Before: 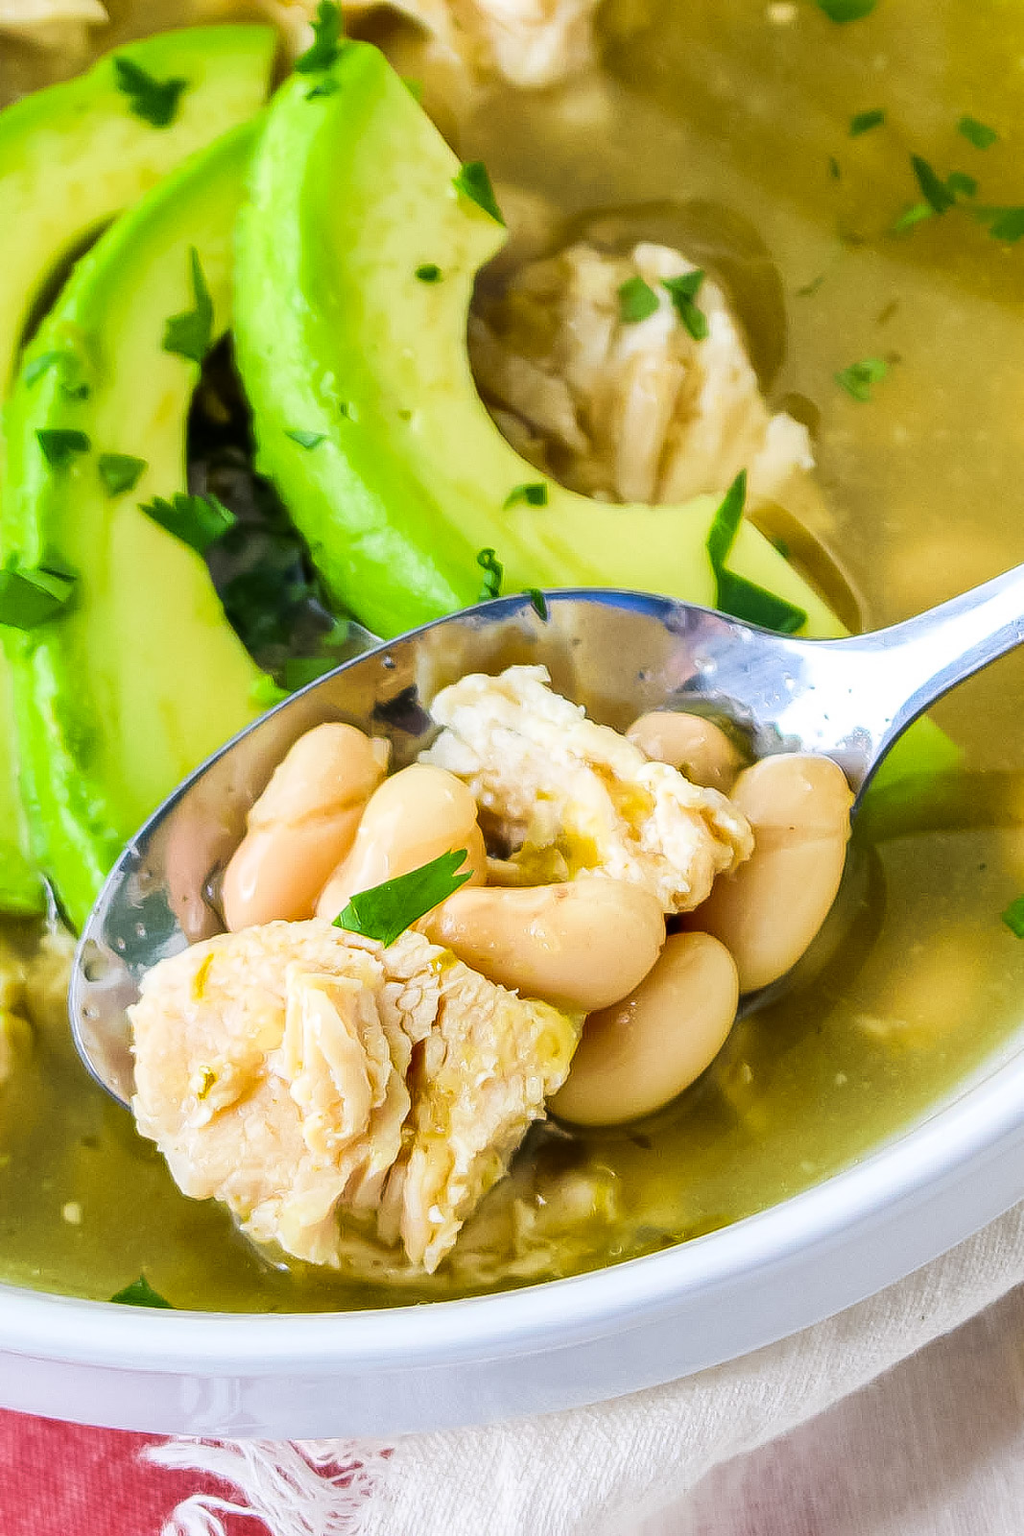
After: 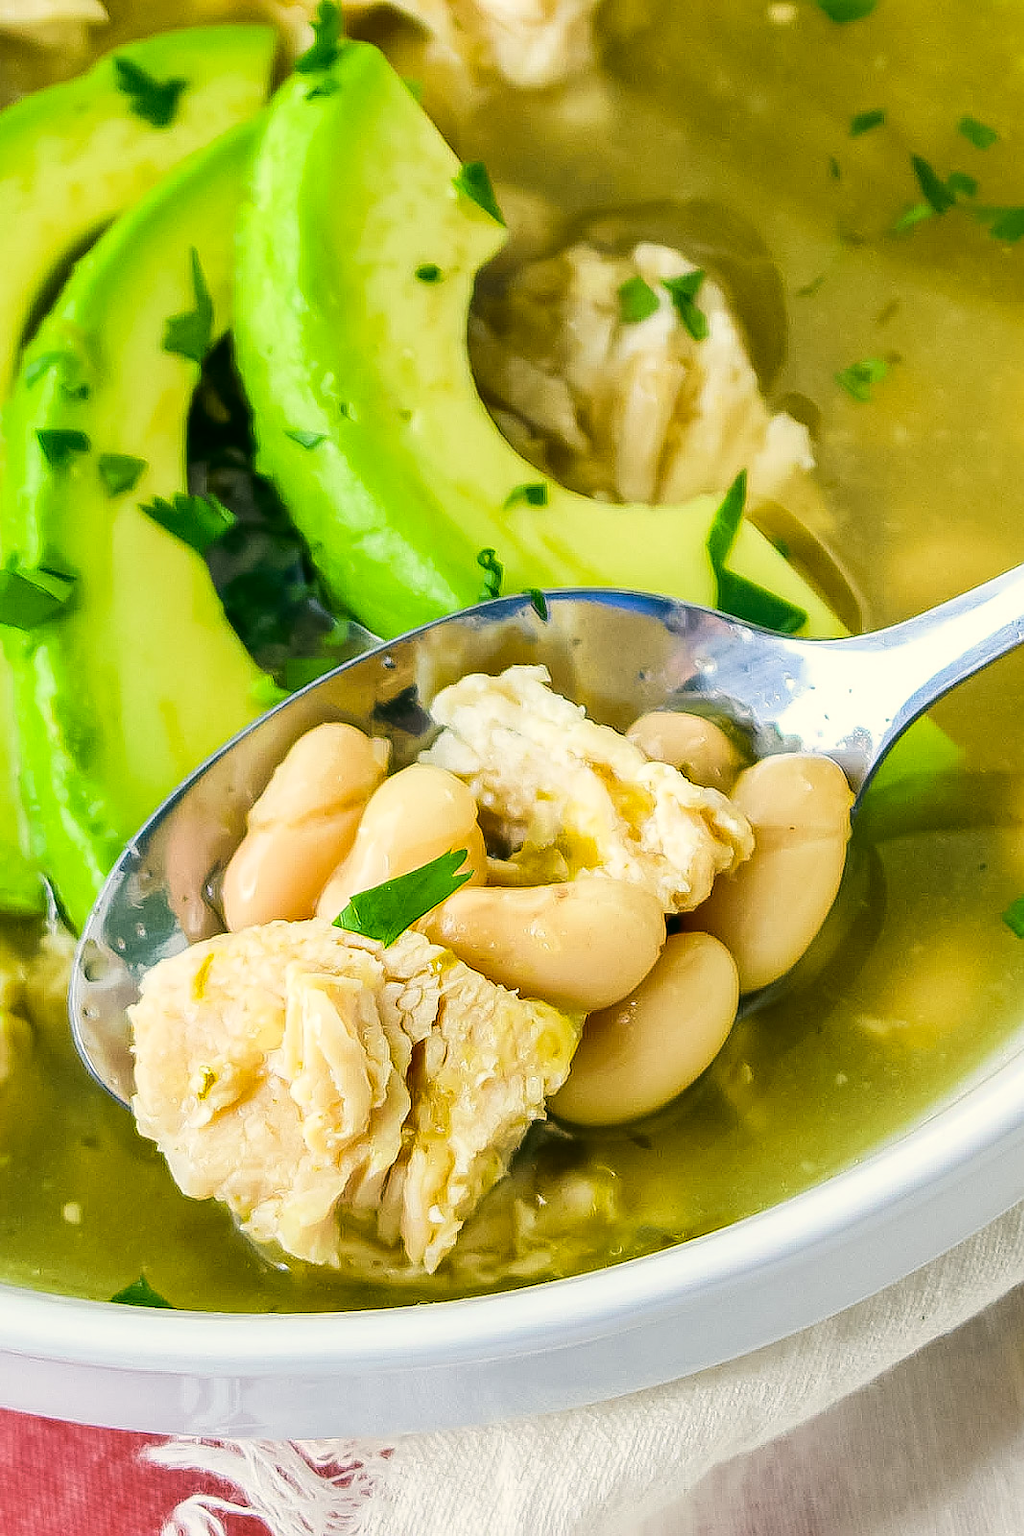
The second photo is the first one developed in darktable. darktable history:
sharpen: radius 0.973, amount 0.614
color correction: highlights a* -0.363, highlights b* 9.37, shadows a* -9.22, shadows b* 0.971
